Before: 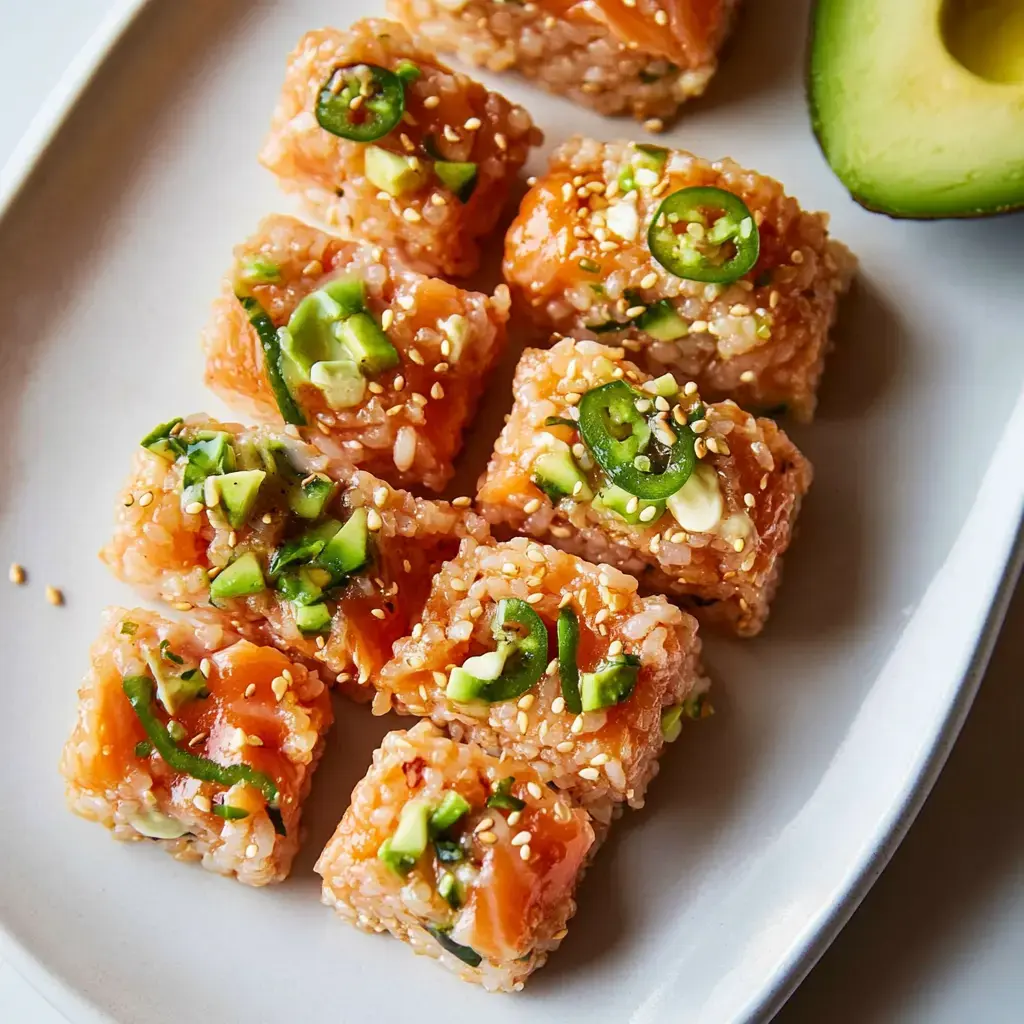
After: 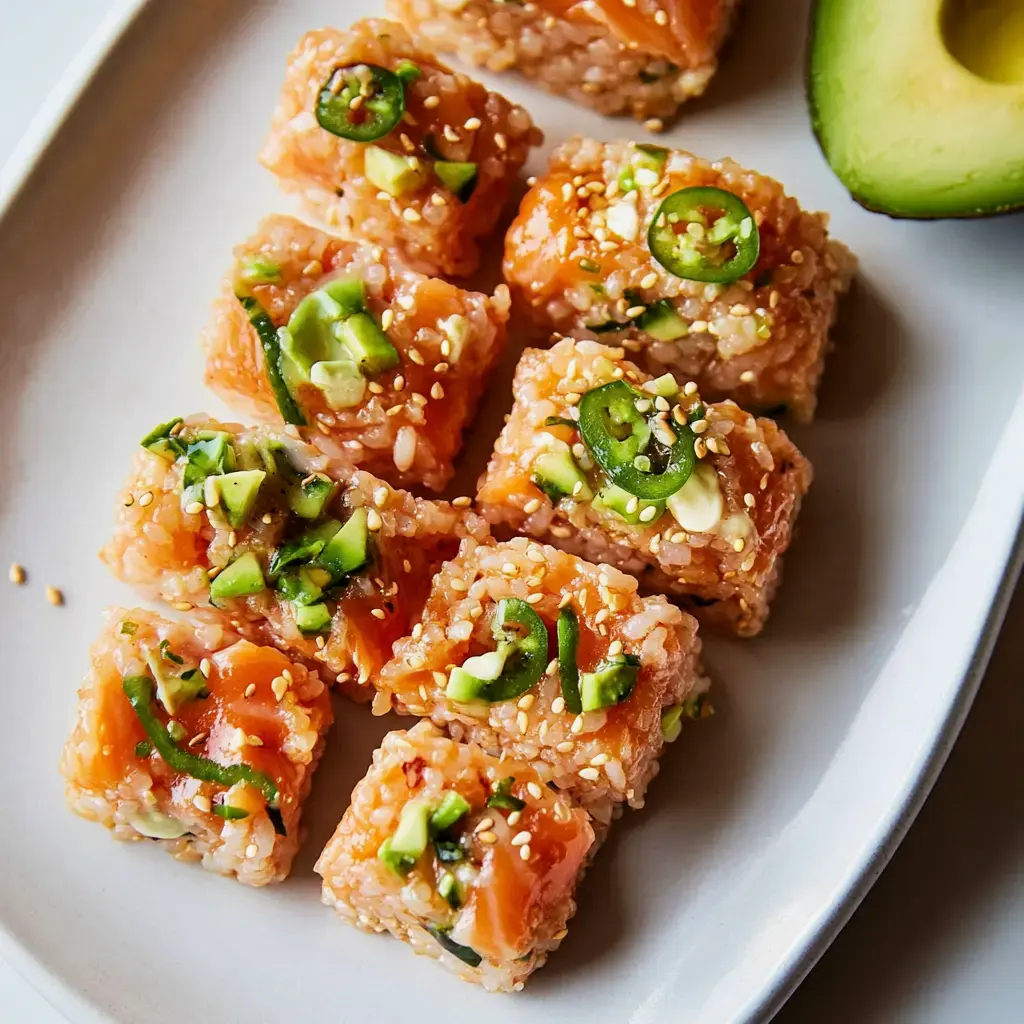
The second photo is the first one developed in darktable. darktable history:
filmic rgb: middle gray luminance 18.42%, black relative exposure -11.45 EV, white relative exposure 2.55 EV, threshold 6 EV, target black luminance 0%, hardness 8.41, latitude 99%, contrast 1.084, shadows ↔ highlights balance 0.505%, add noise in highlights 0, preserve chrominance max RGB, color science v3 (2019), use custom middle-gray values true, iterations of high-quality reconstruction 0, contrast in highlights soft, enable highlight reconstruction true
